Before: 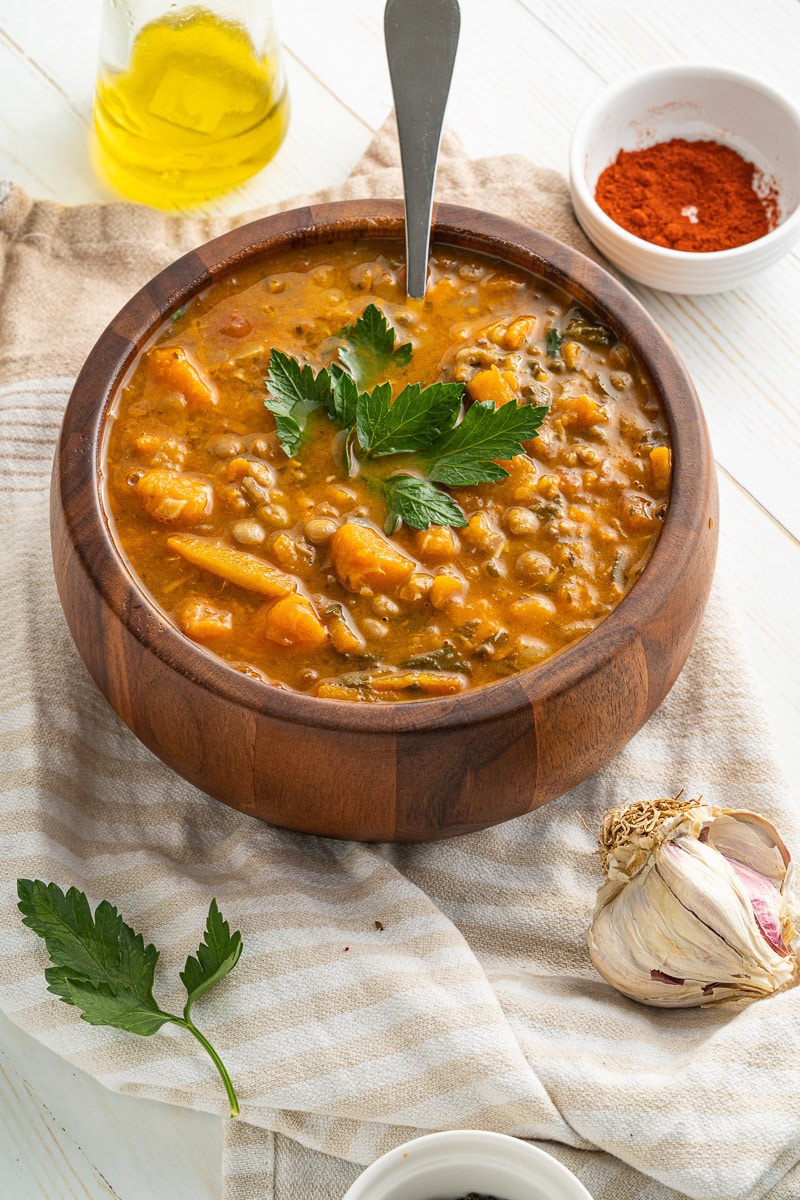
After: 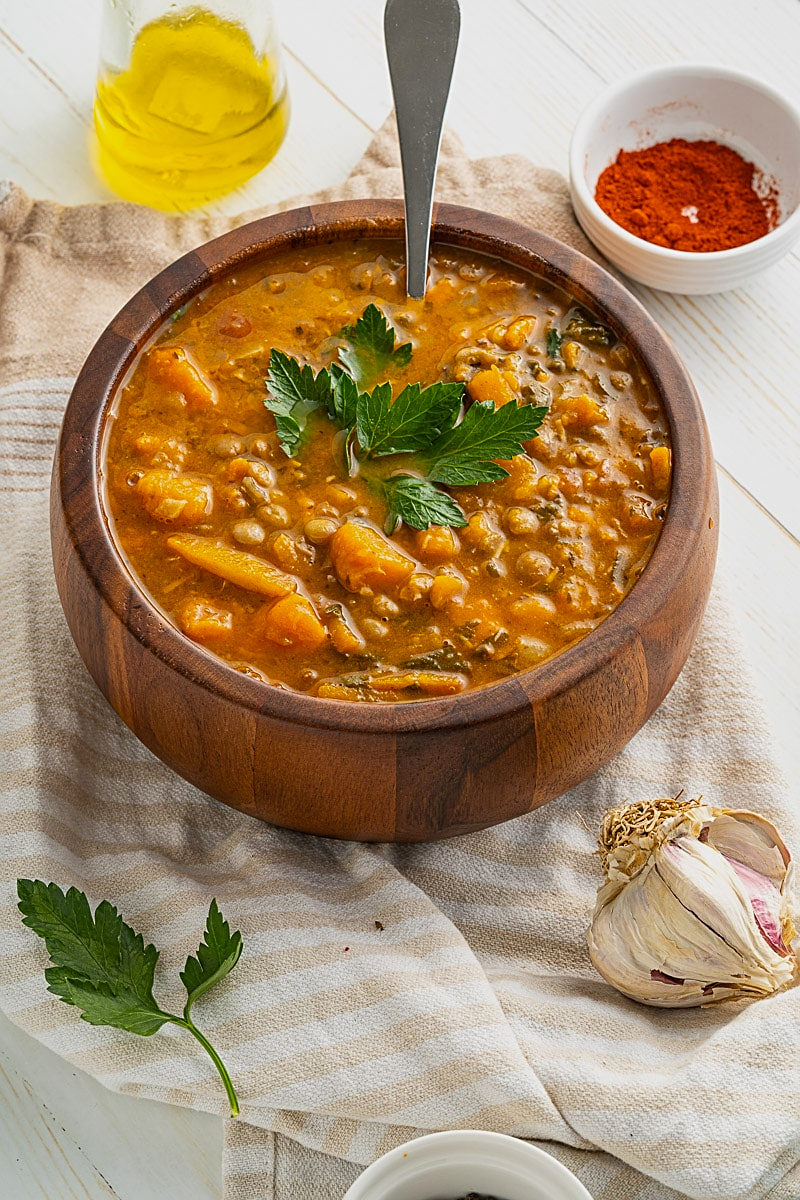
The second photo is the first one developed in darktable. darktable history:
color balance: output saturation 110%
sharpen: on, module defaults
exposure: exposure -0.242 EV, compensate highlight preservation false
